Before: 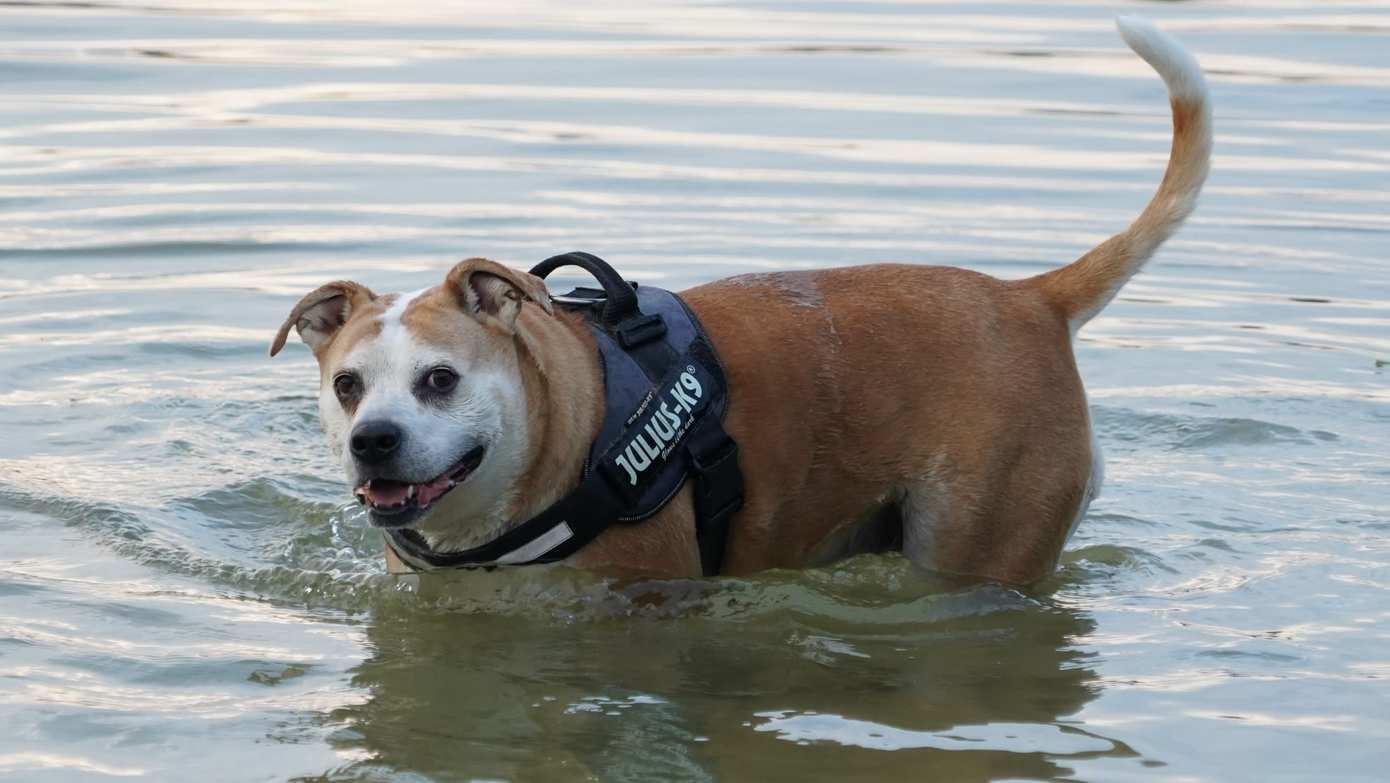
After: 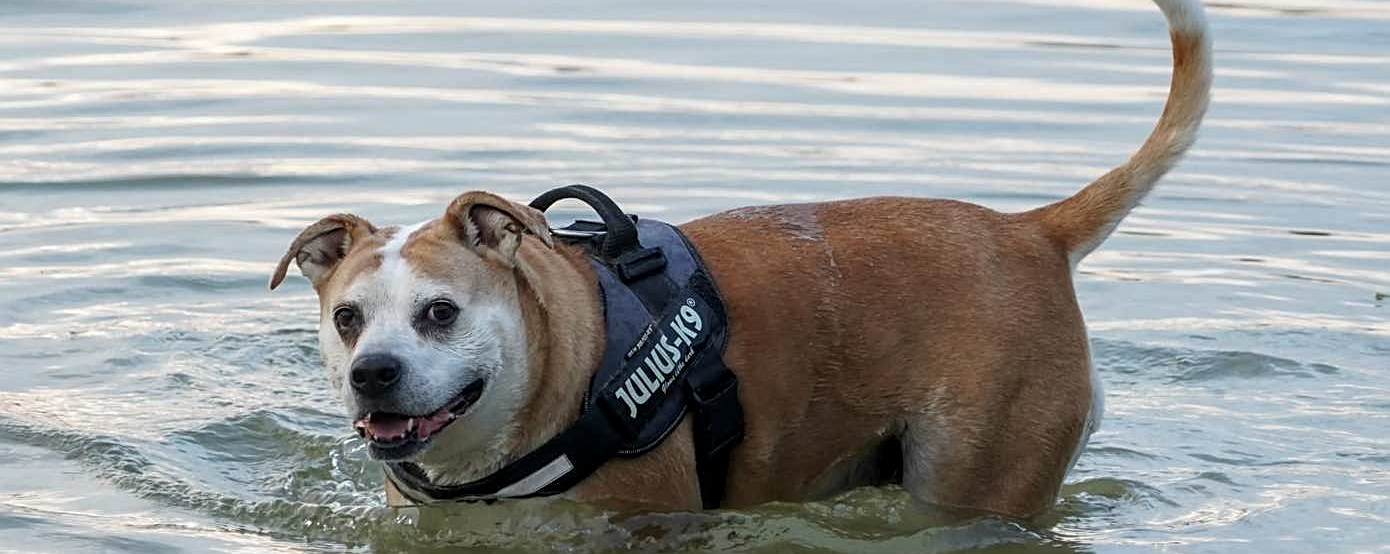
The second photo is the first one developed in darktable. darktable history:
sharpen: amount 0.494
local contrast: on, module defaults
crop and rotate: top 8.627%, bottom 20.588%
